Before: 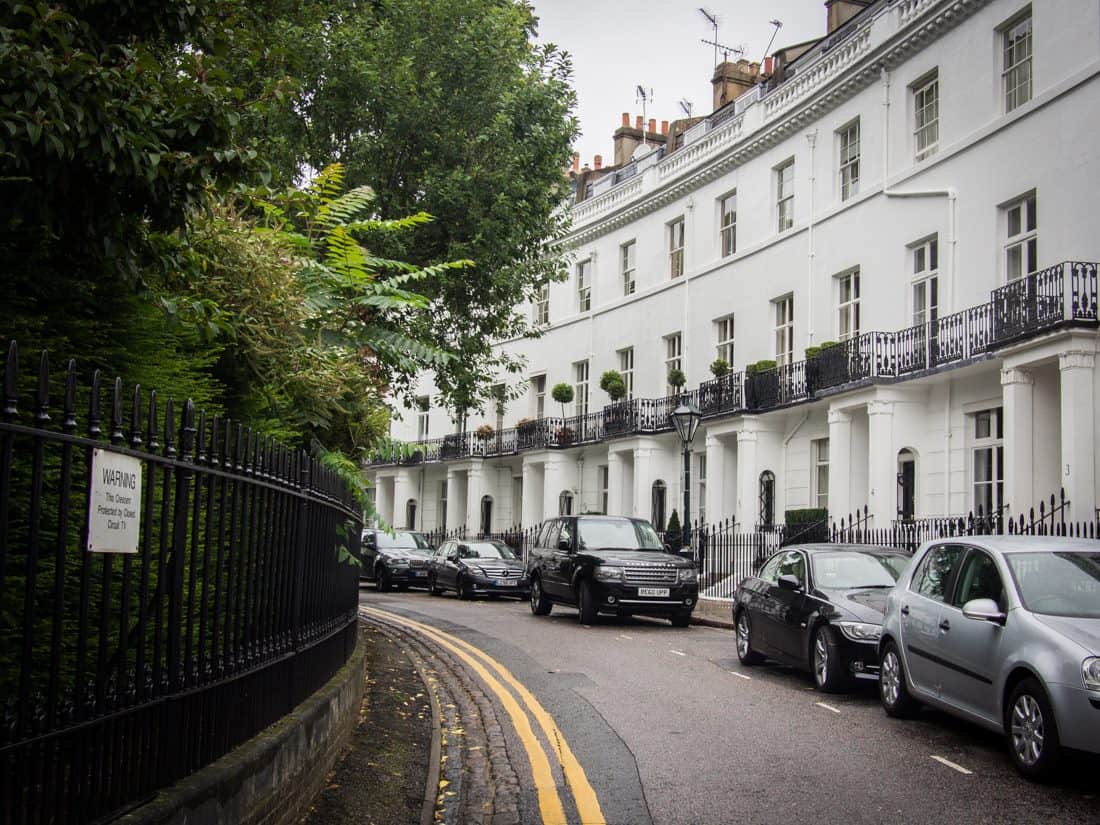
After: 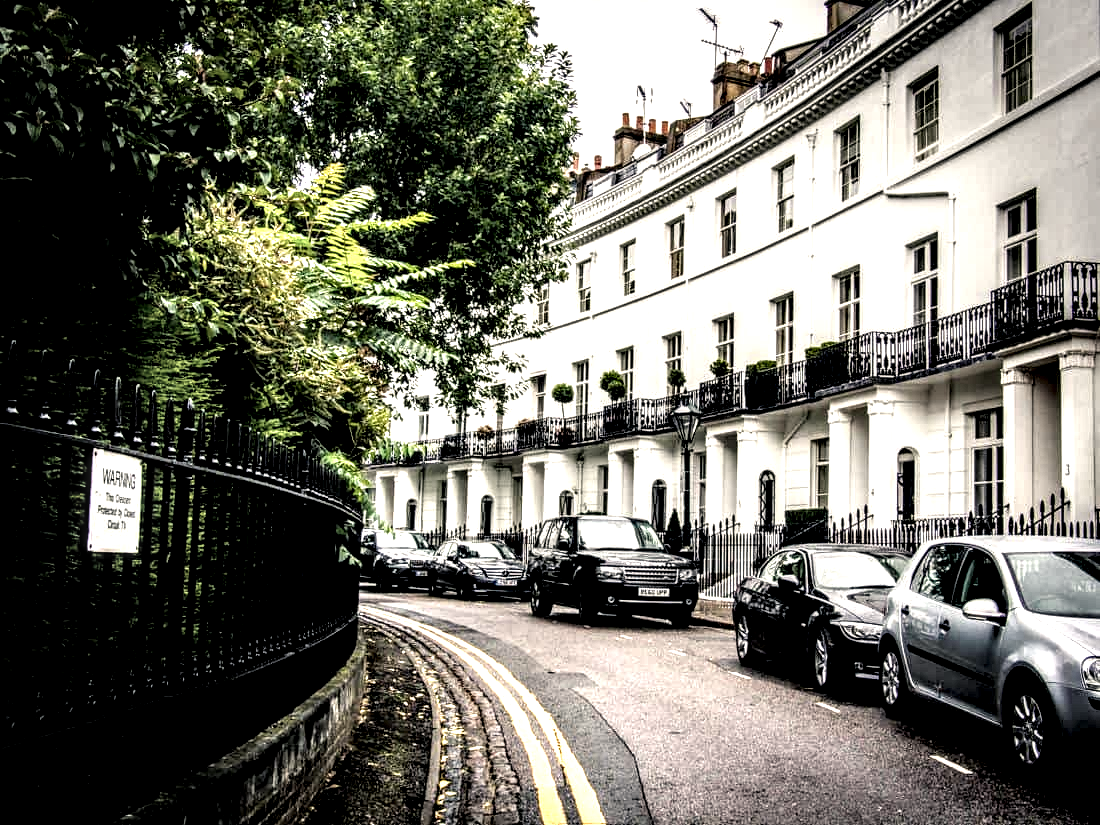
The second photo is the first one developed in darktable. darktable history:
color balance rgb: shadows lift › chroma 2%, shadows lift › hue 219.6°, power › hue 313.2°, highlights gain › chroma 3%, highlights gain › hue 75.6°, global offset › luminance 0.5%, perceptual saturation grading › global saturation 15.33%, perceptual saturation grading › highlights -19.33%, perceptual saturation grading › shadows 20%, global vibrance 20%
local contrast: highlights 115%, shadows 42%, detail 293%
filmic rgb: black relative exposure -4.93 EV, white relative exposure 2.84 EV, hardness 3.72
